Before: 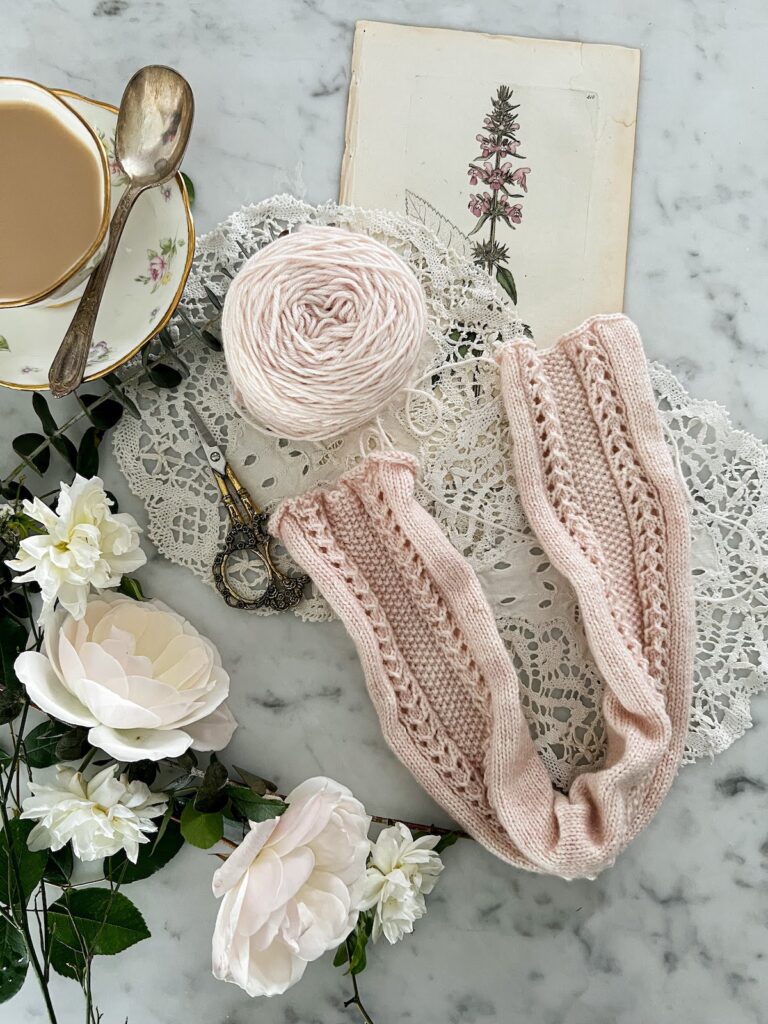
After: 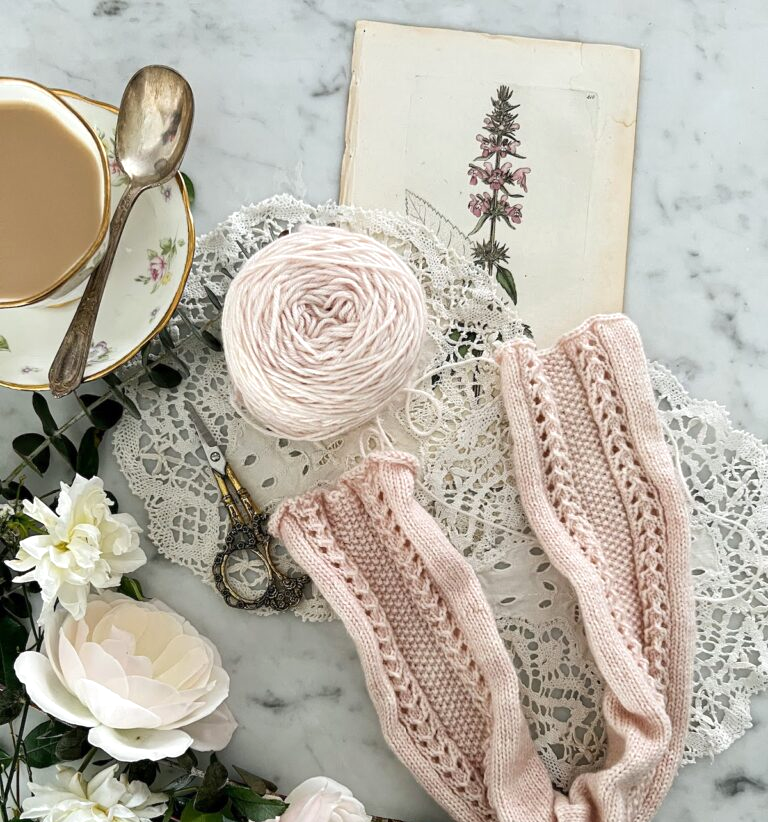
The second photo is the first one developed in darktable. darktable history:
crop: bottom 19.632%
exposure: exposure 0.169 EV, compensate highlight preservation false
